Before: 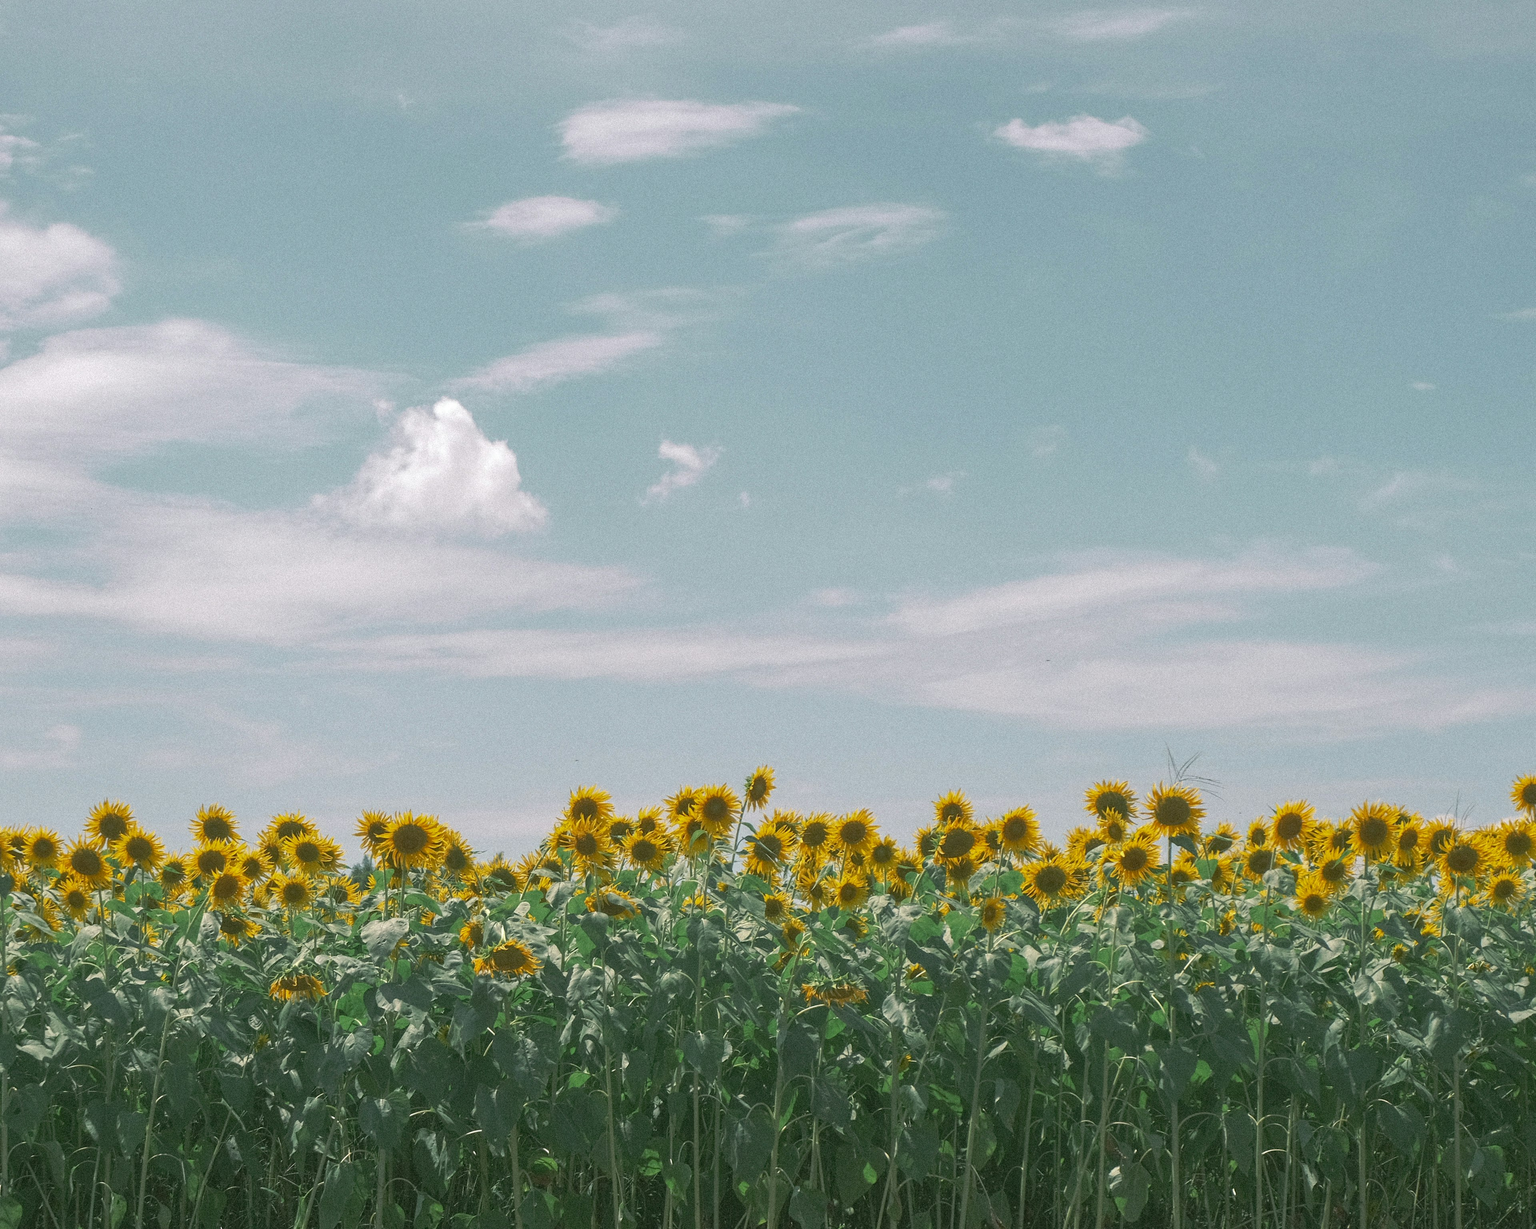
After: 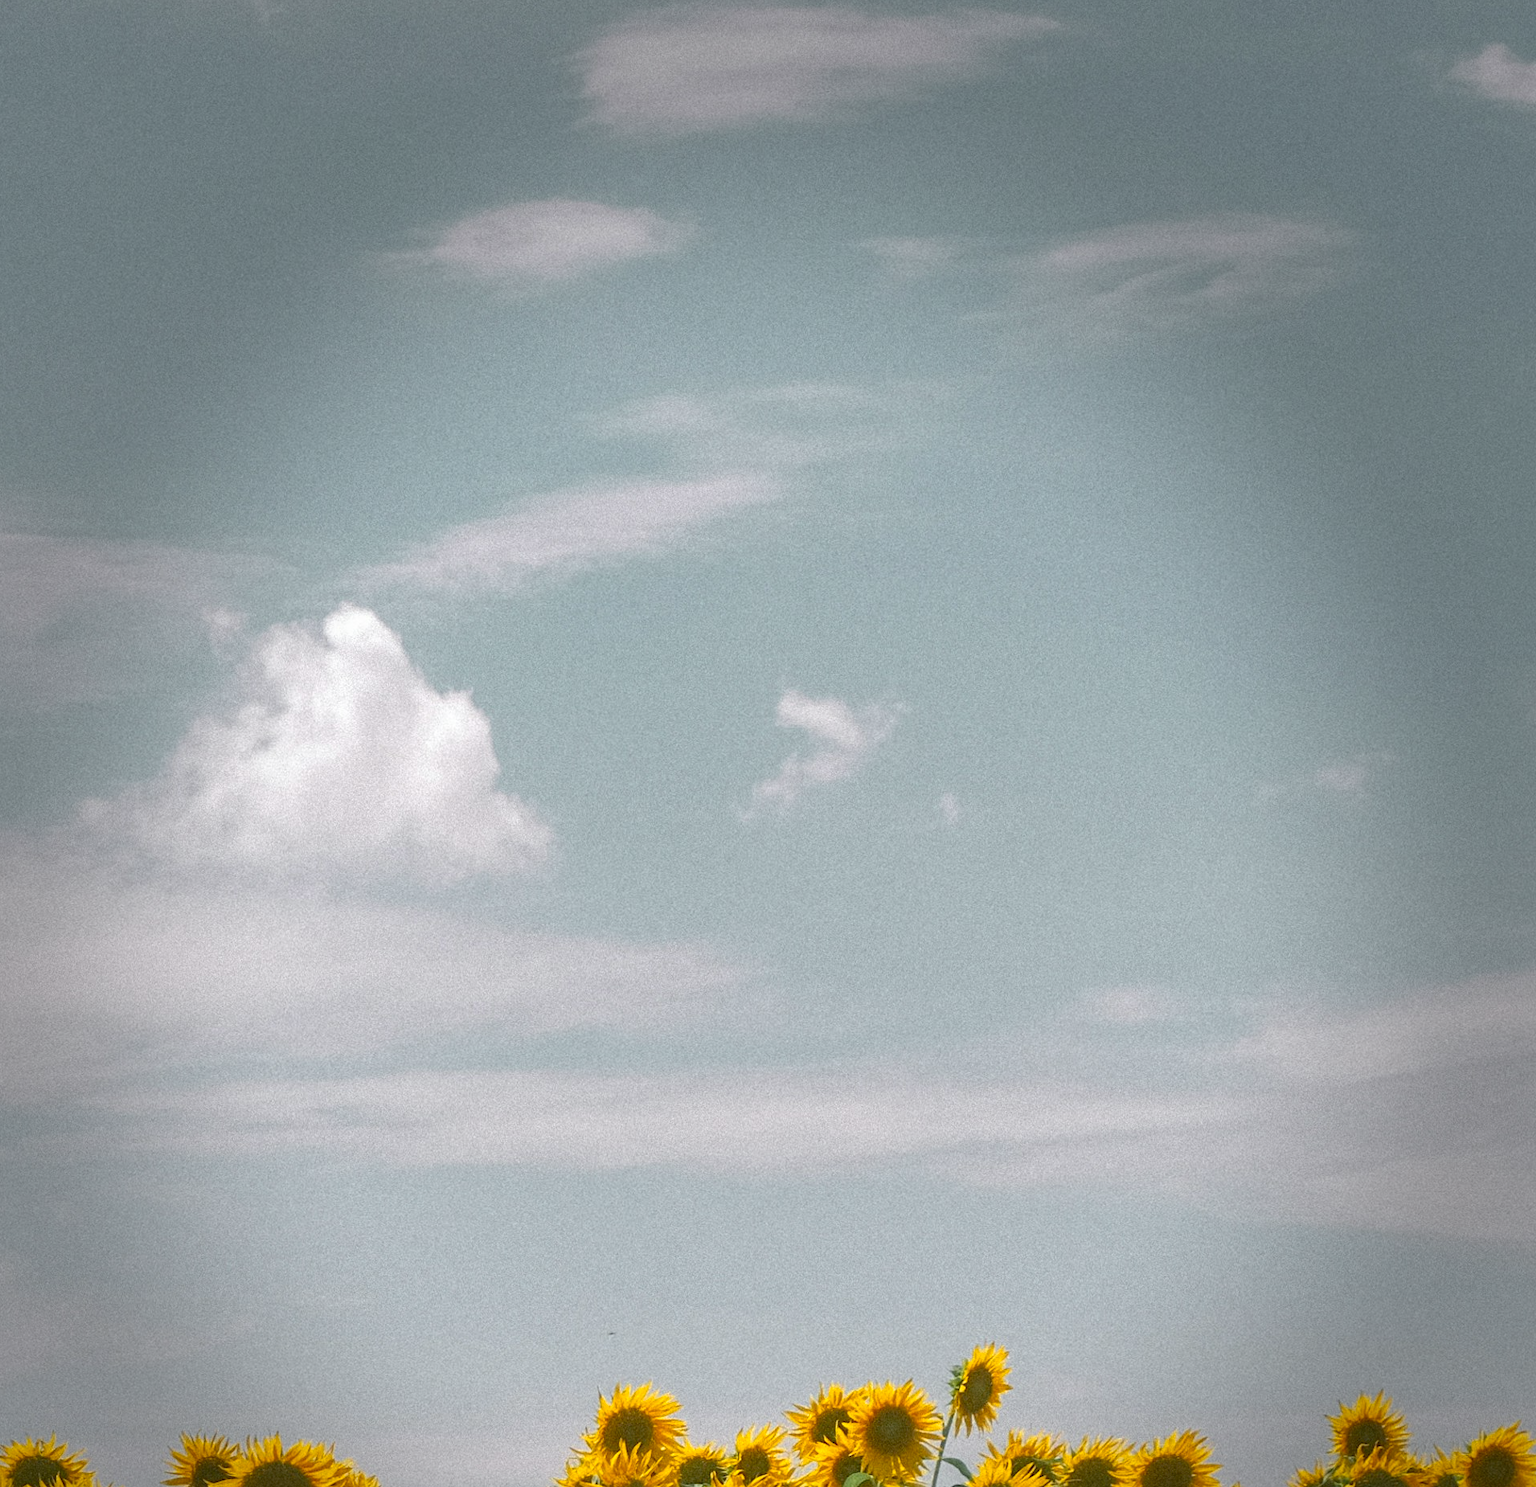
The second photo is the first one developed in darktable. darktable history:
crop: left 17.746%, top 7.904%, right 32.488%, bottom 31.827%
color zones: curves: ch0 [(0, 0.511) (0.143, 0.531) (0.286, 0.56) (0.429, 0.5) (0.571, 0.5) (0.714, 0.5) (0.857, 0.5) (1, 0.5)]; ch1 [(0, 0.525) (0.143, 0.705) (0.286, 0.715) (0.429, 0.35) (0.571, 0.35) (0.714, 0.35) (0.857, 0.4) (1, 0.4)]; ch2 [(0, 0.572) (0.143, 0.512) (0.286, 0.473) (0.429, 0.45) (0.571, 0.5) (0.714, 0.5) (0.857, 0.518) (1, 0.518)]
vignetting: fall-off start 64.37%, saturation -0.003, center (-0.029, 0.236), width/height ratio 0.886, dithering 8-bit output
